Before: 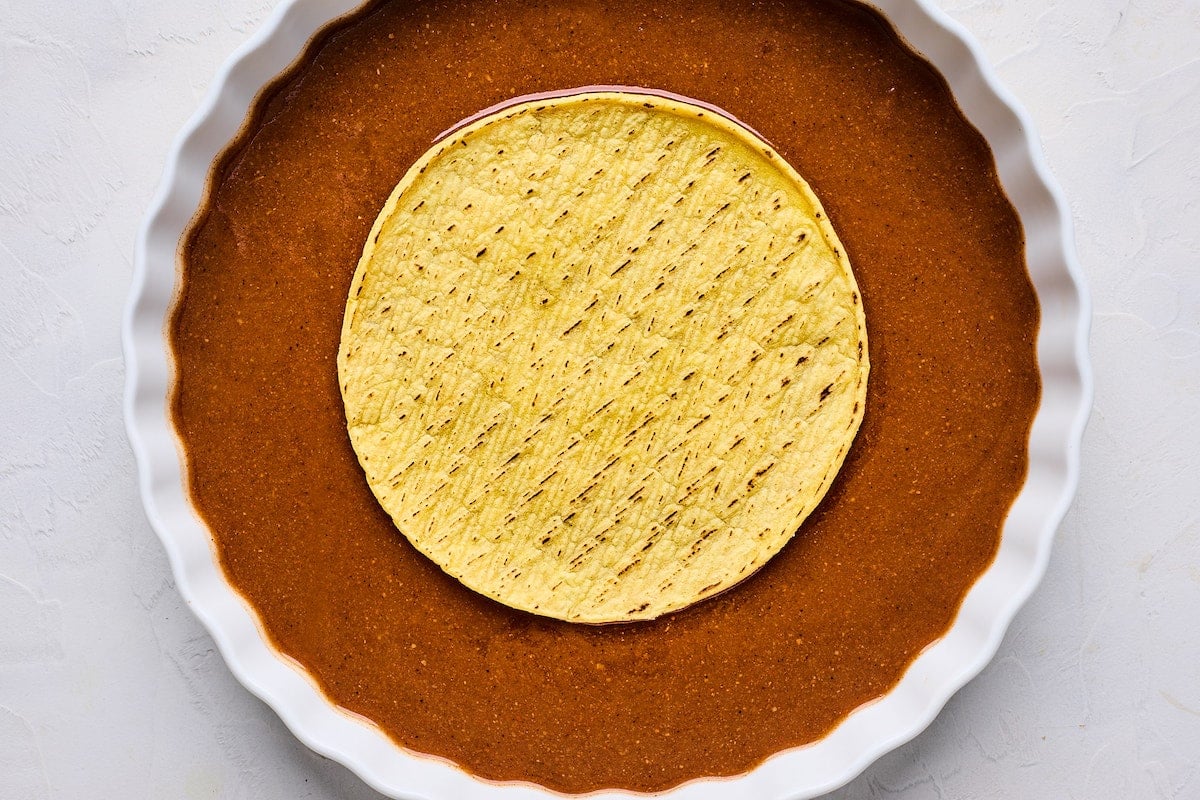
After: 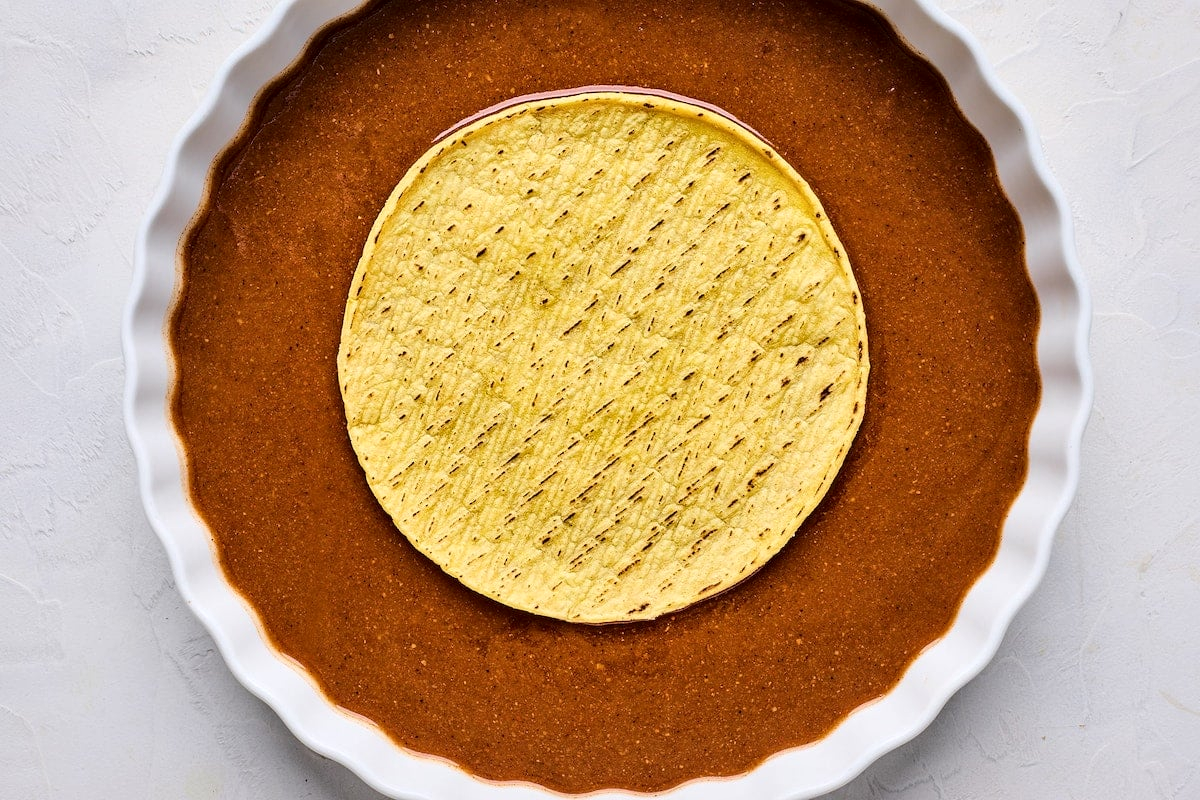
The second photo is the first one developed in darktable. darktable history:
local contrast: mode bilateral grid, contrast 26, coarseness 49, detail 122%, midtone range 0.2
